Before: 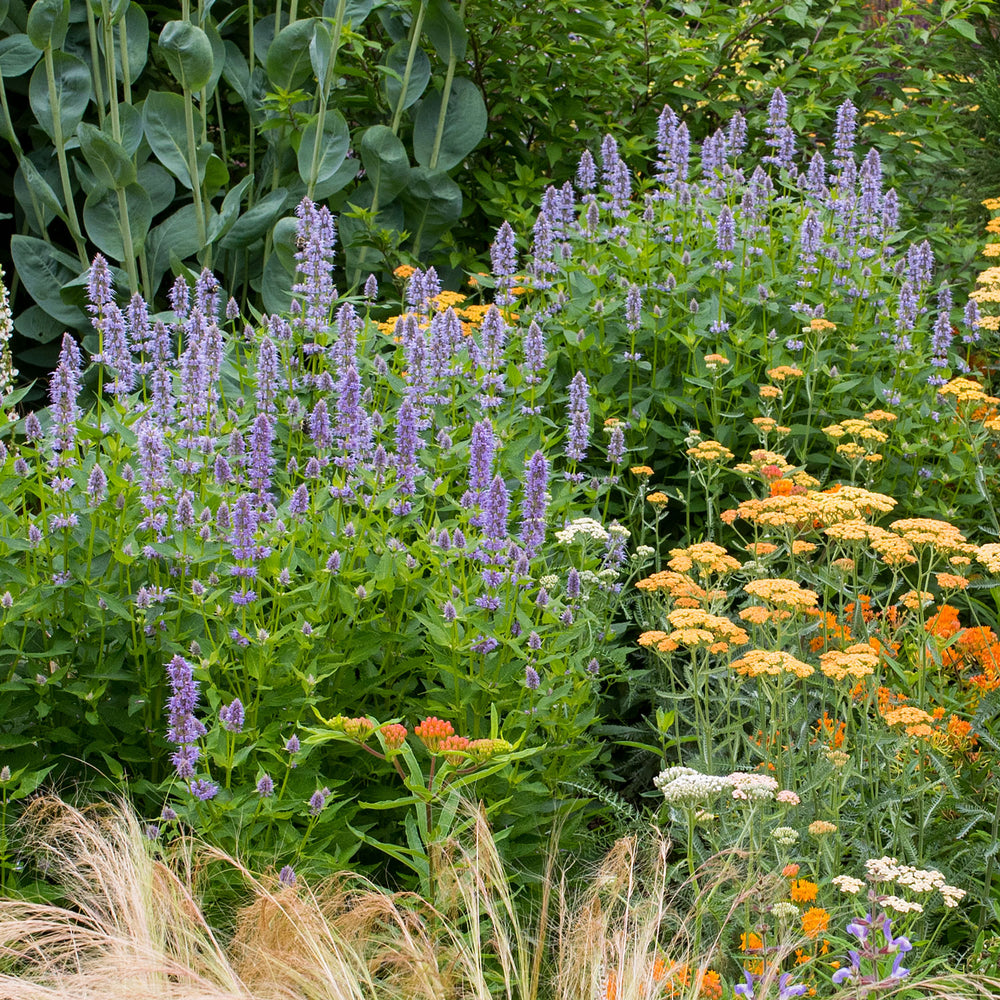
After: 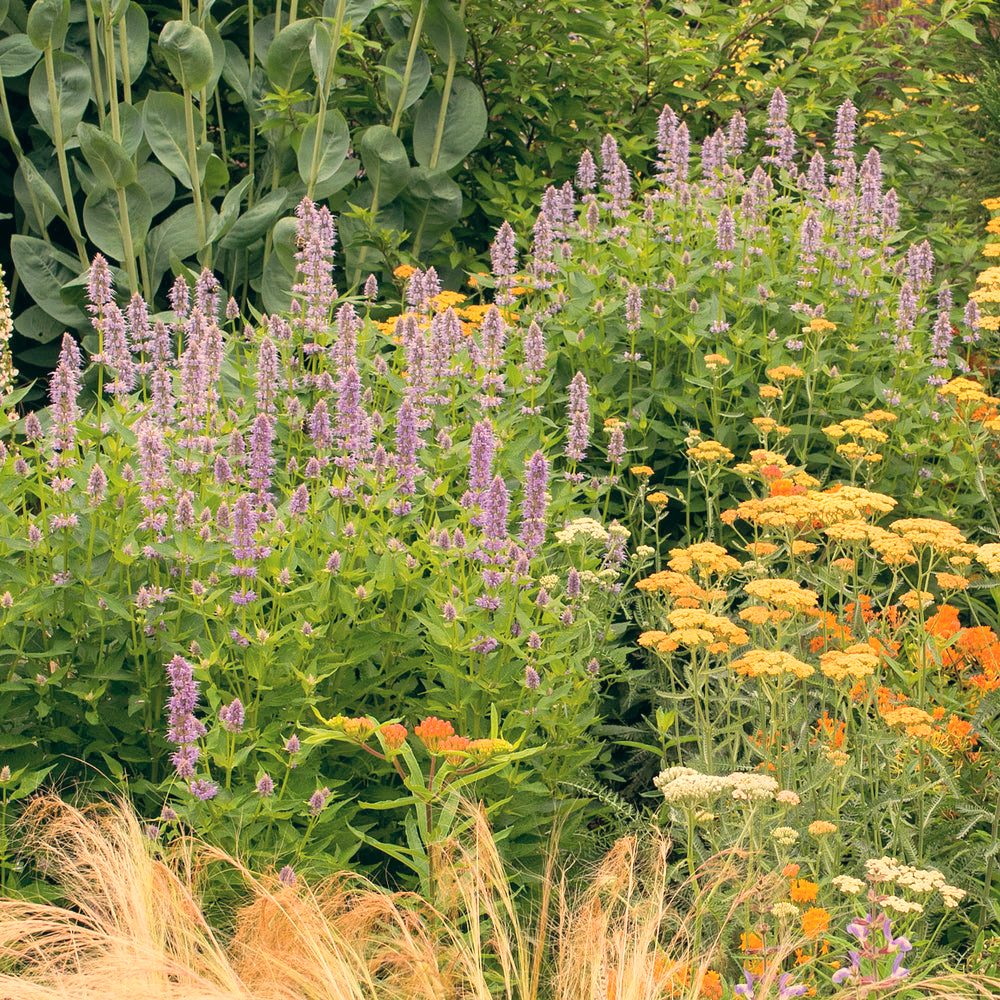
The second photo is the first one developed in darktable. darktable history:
color balance: lift [1, 0.998, 1.001, 1.002], gamma [1, 1.02, 1, 0.98], gain [1, 1.02, 1.003, 0.98]
contrast brightness saturation: brightness 0.15
white balance: red 1.138, green 0.996, blue 0.812
